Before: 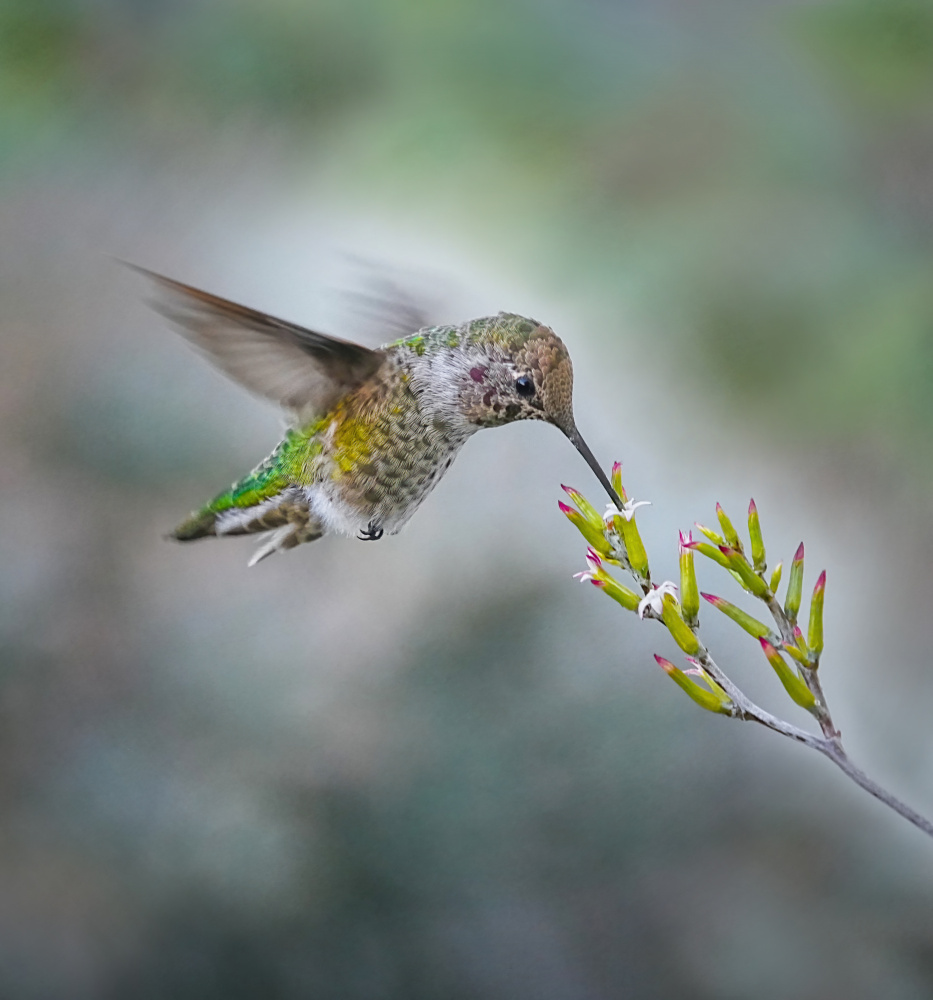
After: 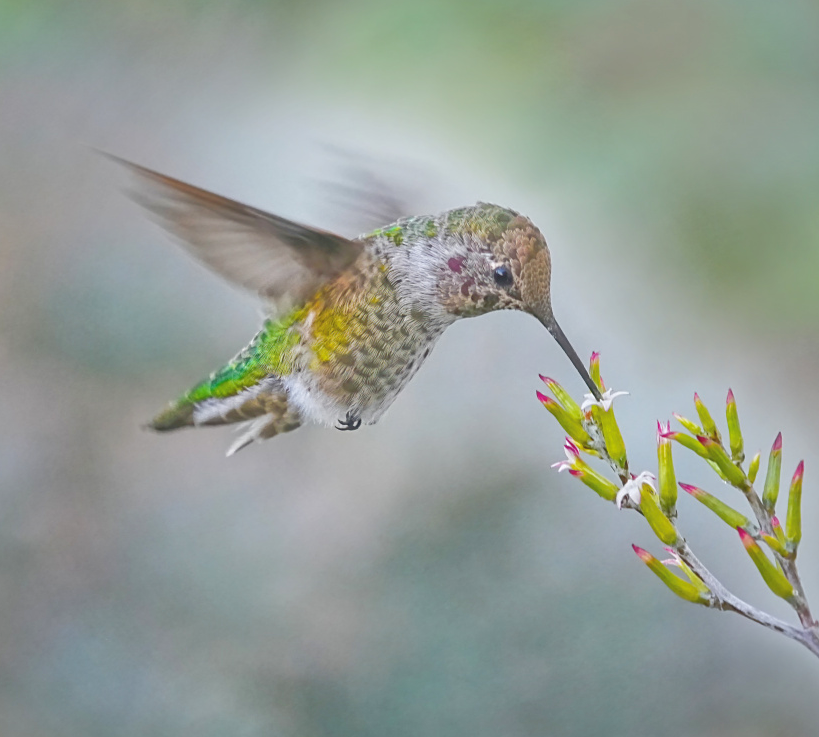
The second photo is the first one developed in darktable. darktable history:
crop and rotate: left 2.428%, top 11.059%, right 9.726%, bottom 15.152%
tone curve: curves: ch0 [(0, 0) (0.003, 0.125) (0.011, 0.139) (0.025, 0.155) (0.044, 0.174) (0.069, 0.192) (0.1, 0.211) (0.136, 0.234) (0.177, 0.262) (0.224, 0.296) (0.277, 0.337) (0.335, 0.385) (0.399, 0.436) (0.468, 0.5) (0.543, 0.573) (0.623, 0.644) (0.709, 0.713) (0.801, 0.791) (0.898, 0.881) (1, 1)], color space Lab, independent channels, preserve colors none
tone equalizer: -7 EV 0.152 EV, -6 EV 0.614 EV, -5 EV 1.17 EV, -4 EV 1.35 EV, -3 EV 1.12 EV, -2 EV 0.6 EV, -1 EV 0.163 EV
